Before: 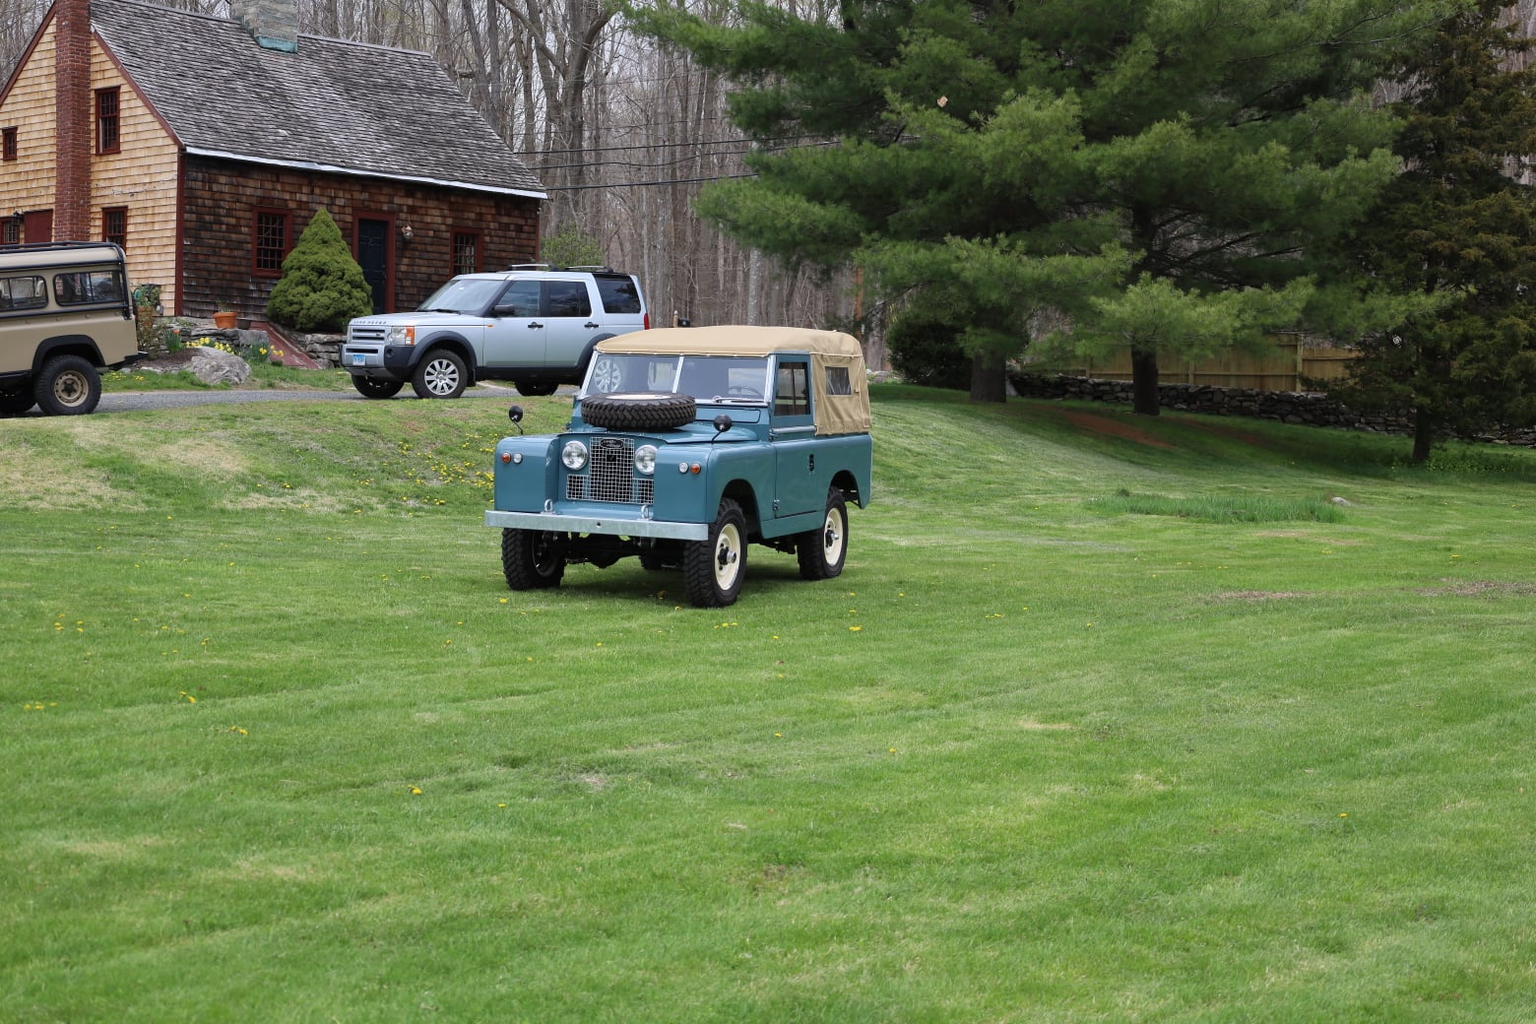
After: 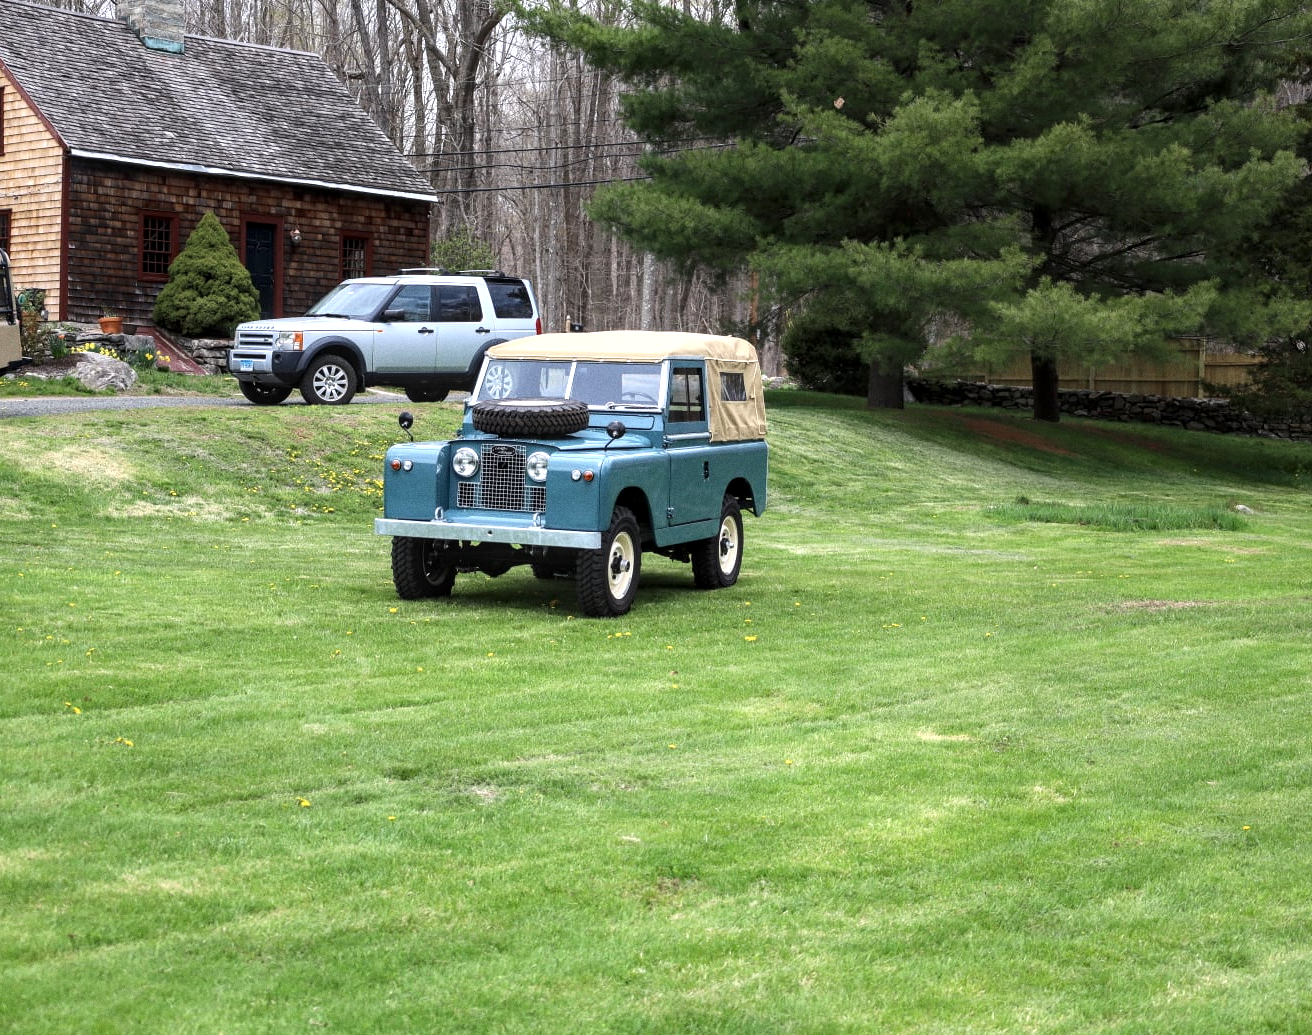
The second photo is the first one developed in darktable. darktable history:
crop: left 7.598%, right 7.873%
grain: coarseness 7.08 ISO, strength 21.67%, mid-tones bias 59.58%
local contrast: detail 130%
tone equalizer: -8 EV 0.001 EV, -7 EV -0.002 EV, -6 EV 0.002 EV, -5 EV -0.03 EV, -4 EV -0.116 EV, -3 EV -0.169 EV, -2 EV 0.24 EV, -1 EV 0.702 EV, +0 EV 0.493 EV
